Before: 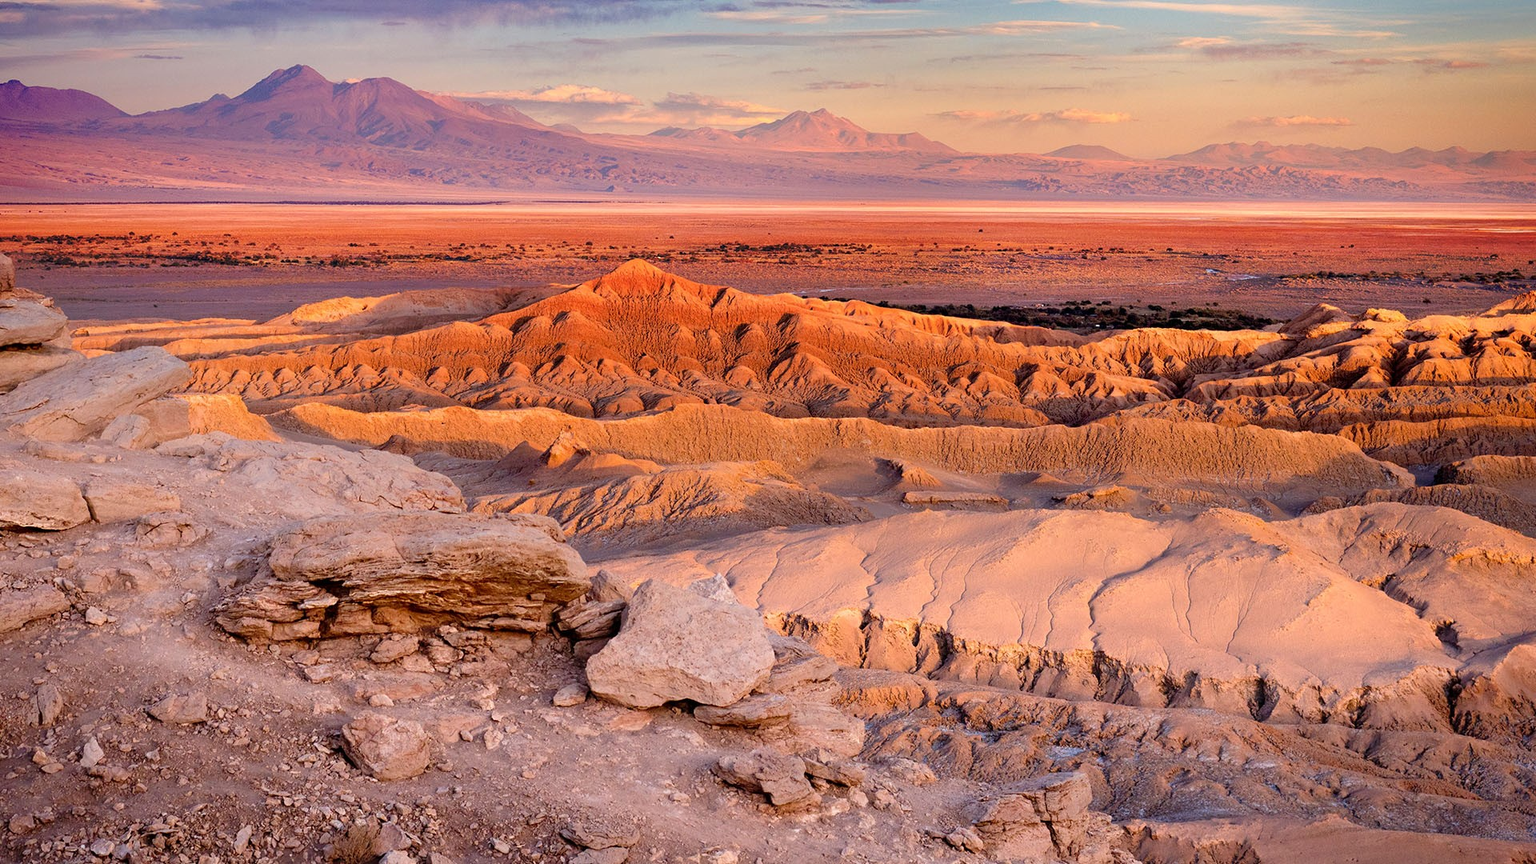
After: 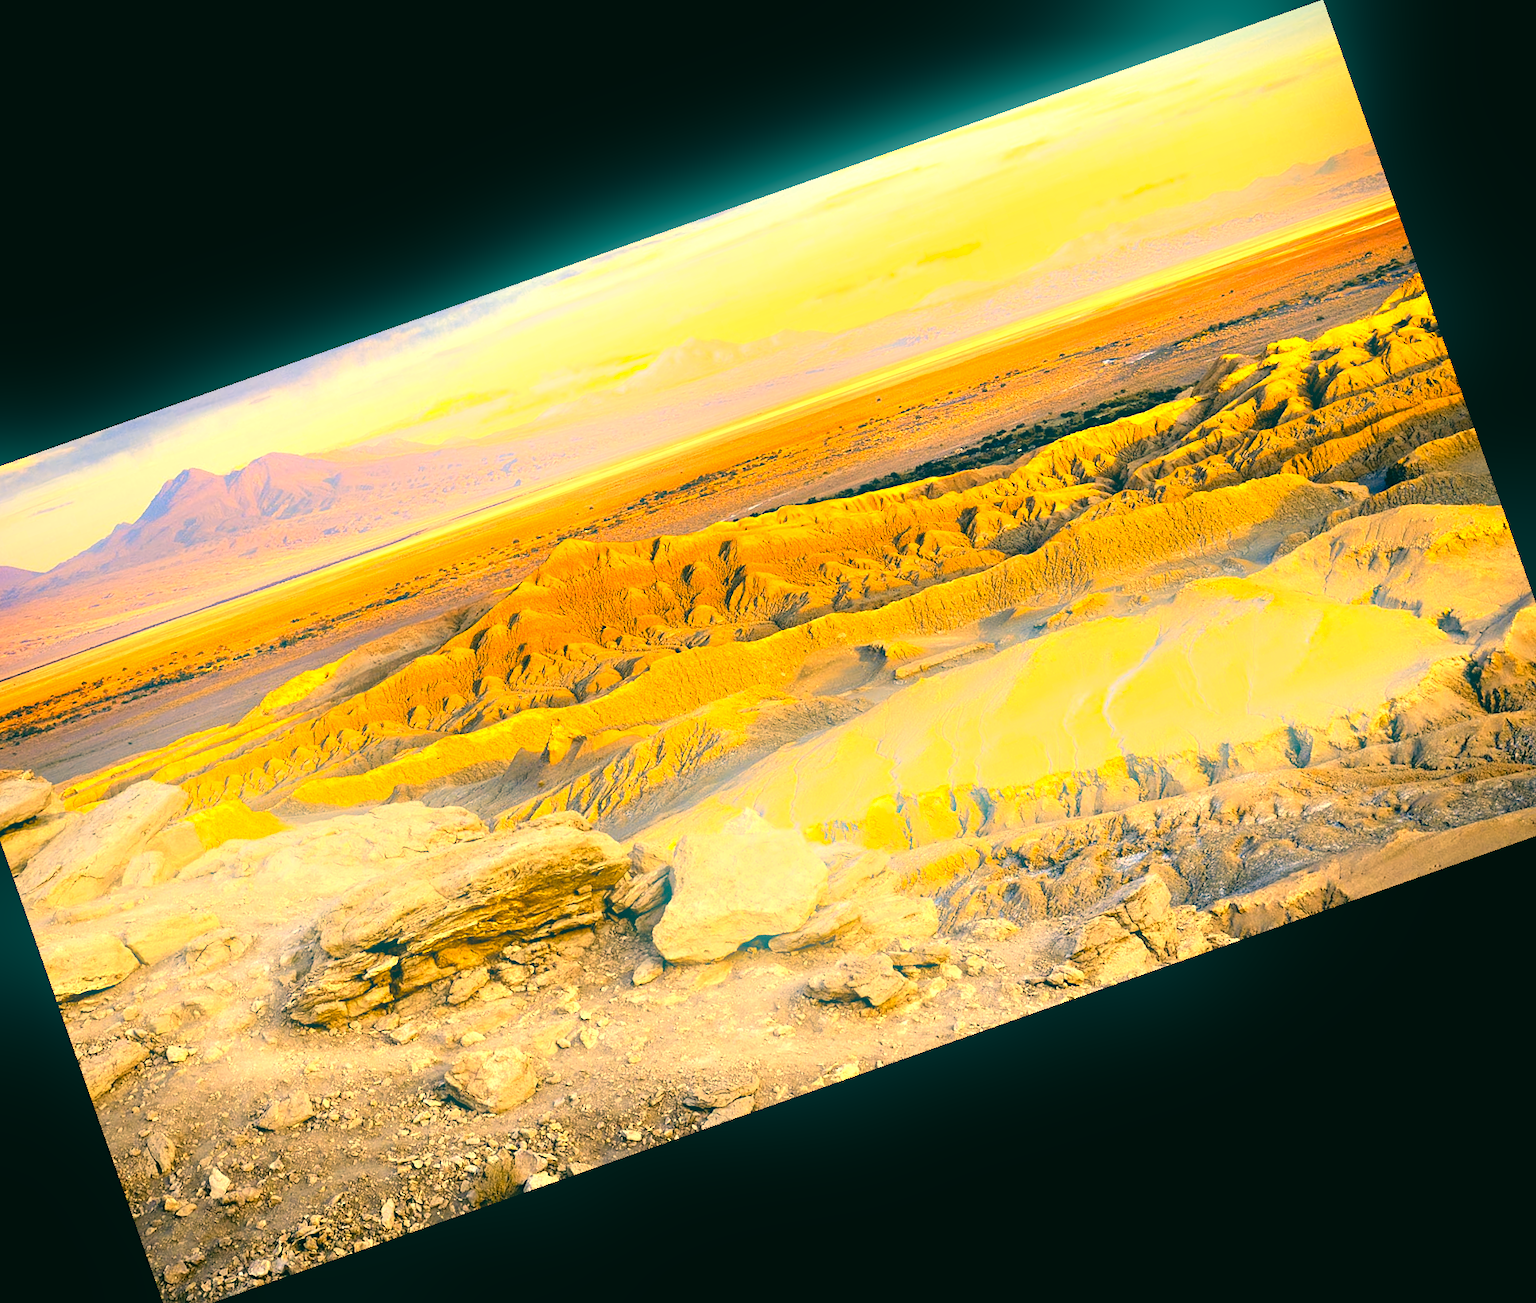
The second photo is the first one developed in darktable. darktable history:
color correction: highlights a* 1.83, highlights b* 34.02, shadows a* -36.68, shadows b* -5.48
crop and rotate: angle 19.43°, left 6.812%, right 4.125%, bottom 1.087%
color balance: contrast 10%
bloom: size 15%, threshold 97%, strength 7%
exposure: exposure 1 EV, compensate highlight preservation false
color contrast: green-magenta contrast 0.8, blue-yellow contrast 1.1, unbound 0
